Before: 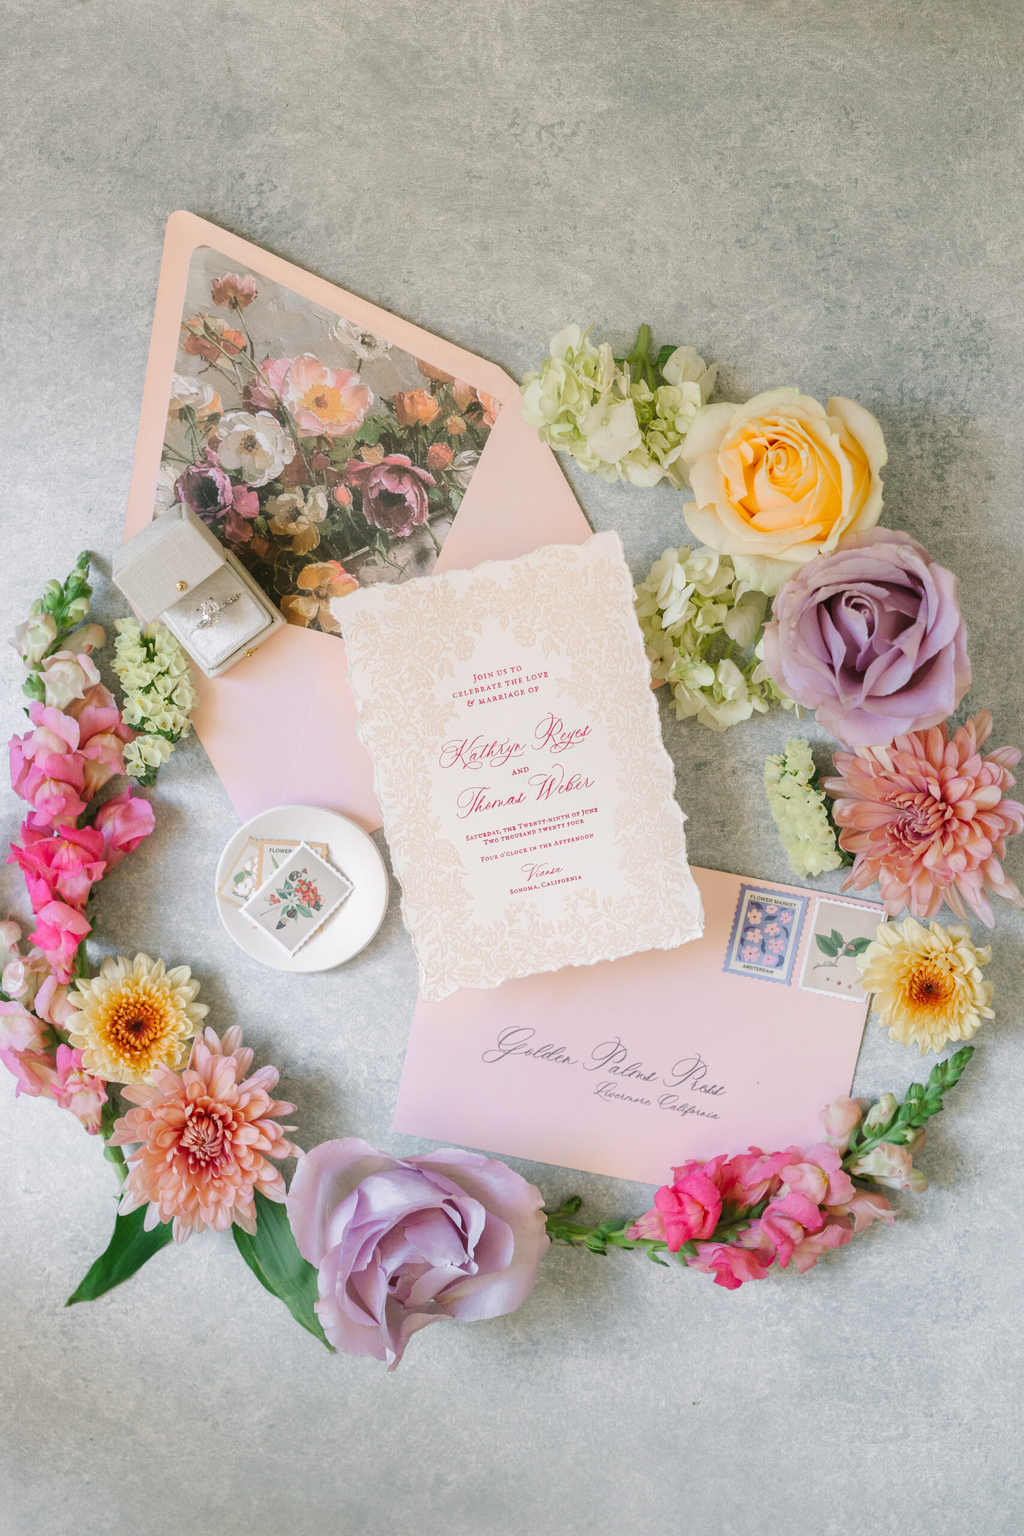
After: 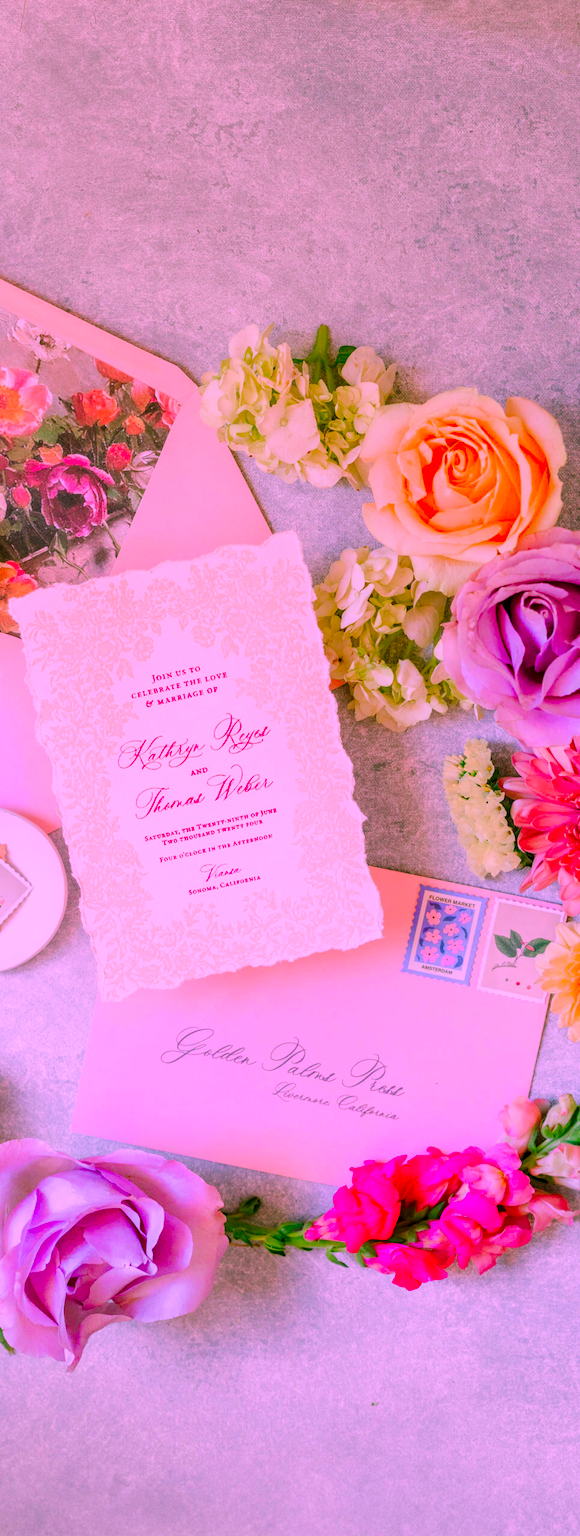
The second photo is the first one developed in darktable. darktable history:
local contrast: on, module defaults
color correction: highlights a* 19.5, highlights b* -11.53, saturation 1.69
contrast brightness saturation: brightness -0.02, saturation 0.35
filmic rgb: white relative exposure 3.8 EV, hardness 4.35
crop: left 31.458%, top 0%, right 11.876%
white balance: red 1.05, blue 1.072
